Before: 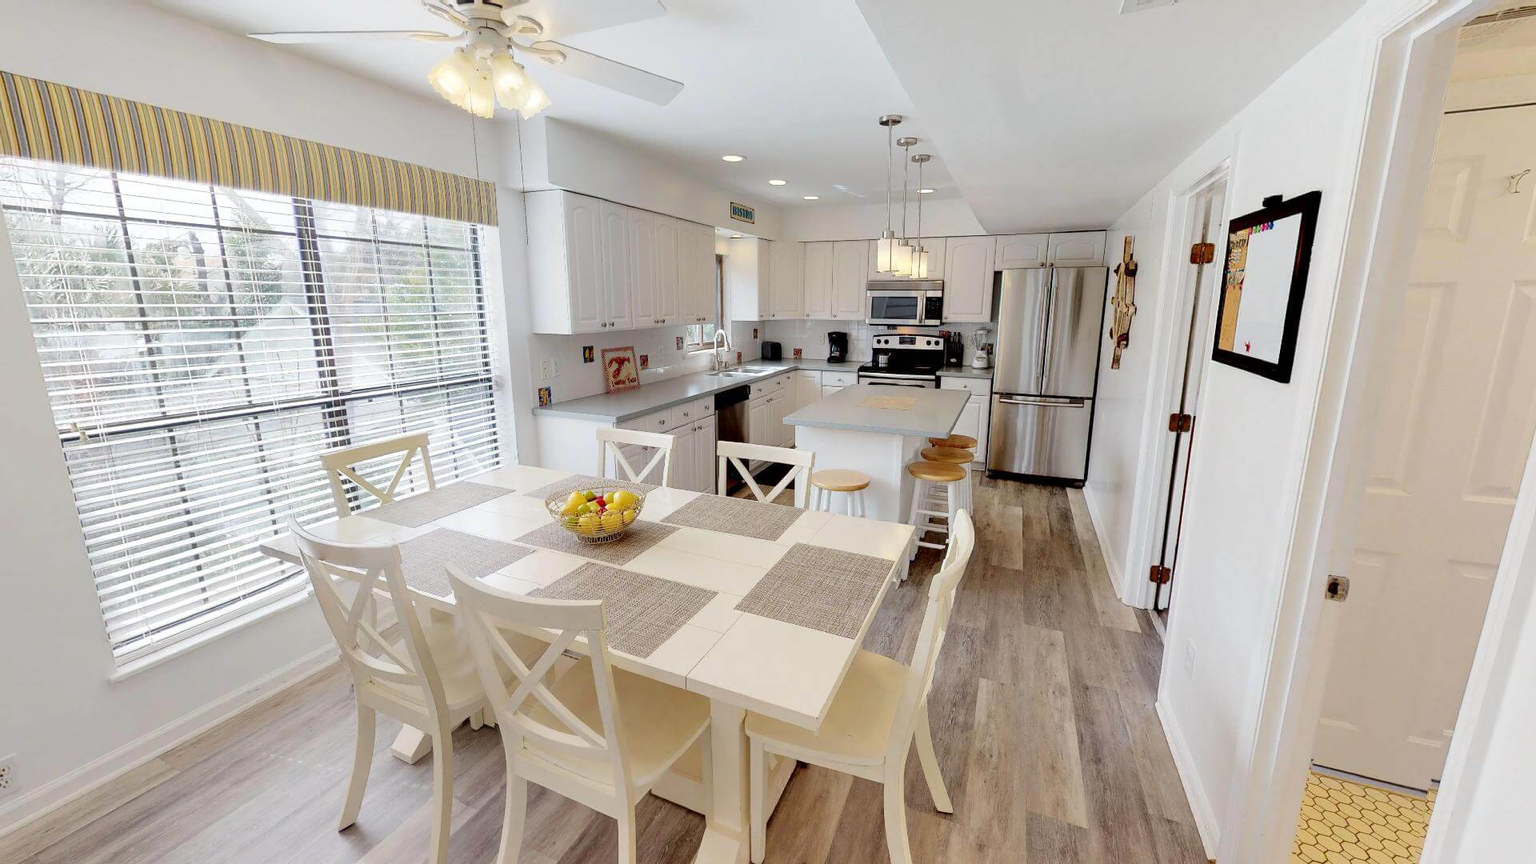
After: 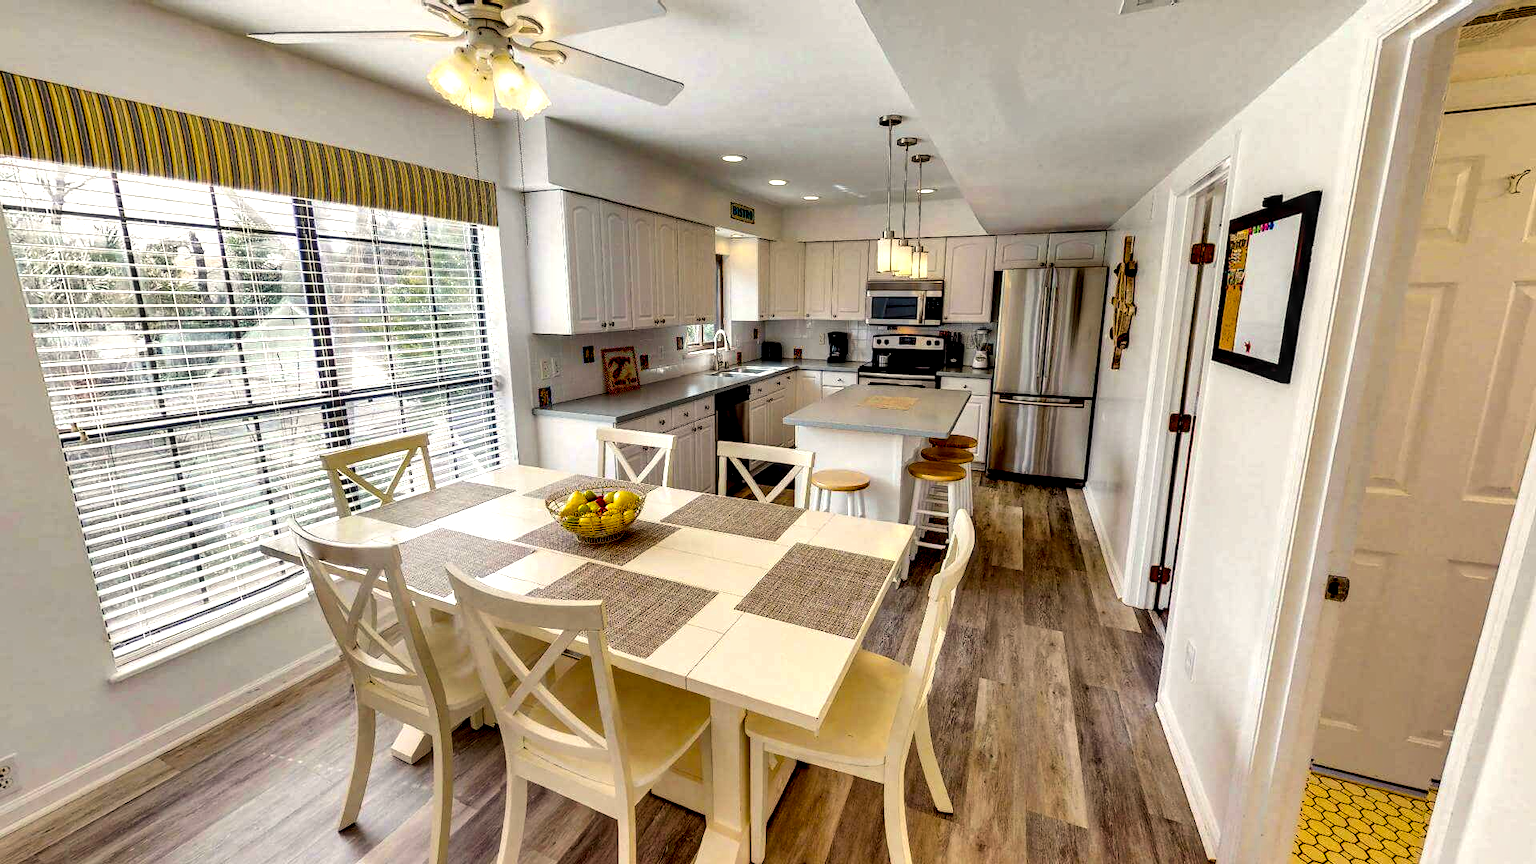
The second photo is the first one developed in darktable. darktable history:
color balance rgb: highlights gain › chroma 2.986%, highlights gain › hue 77.67°, global offset › luminance 0.731%, linear chroma grading › global chroma 49.753%, perceptual saturation grading › global saturation 0.498%, global vibrance 20%
shadows and highlights: soften with gaussian
local contrast: detail 202%
